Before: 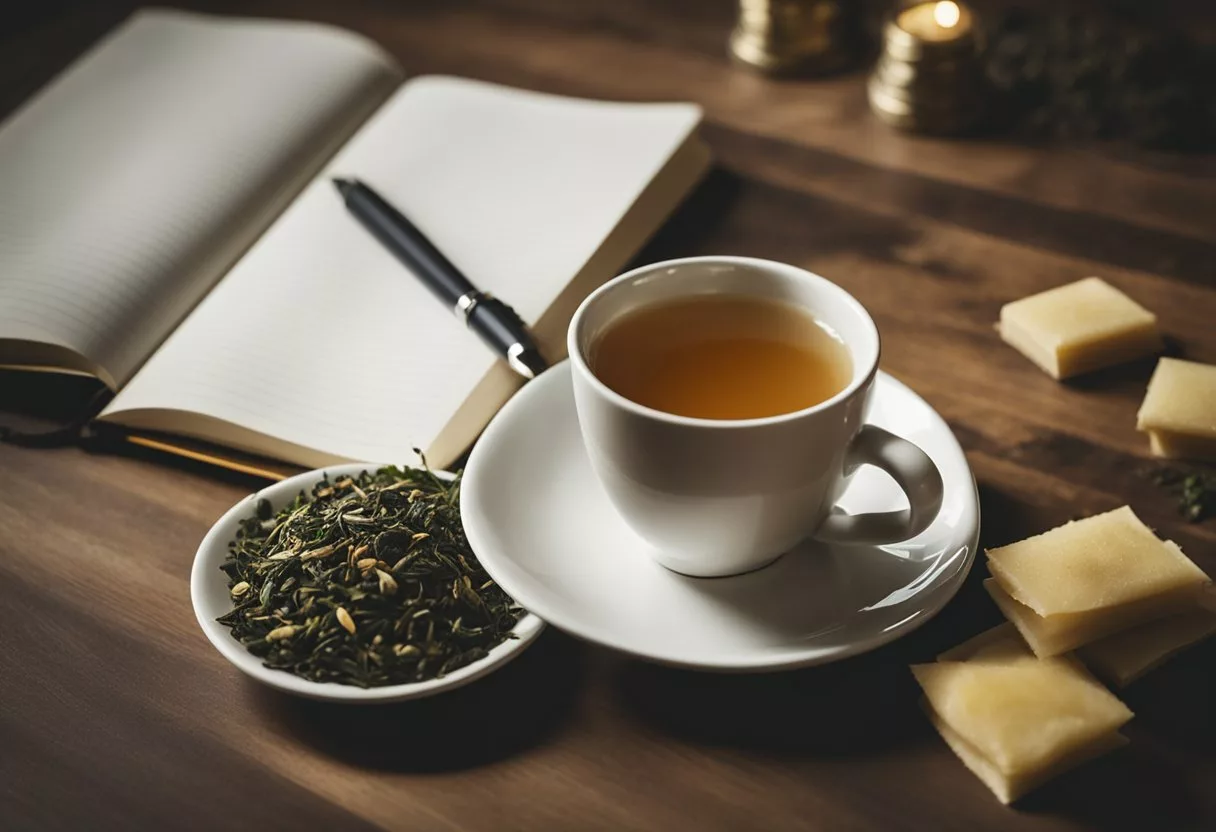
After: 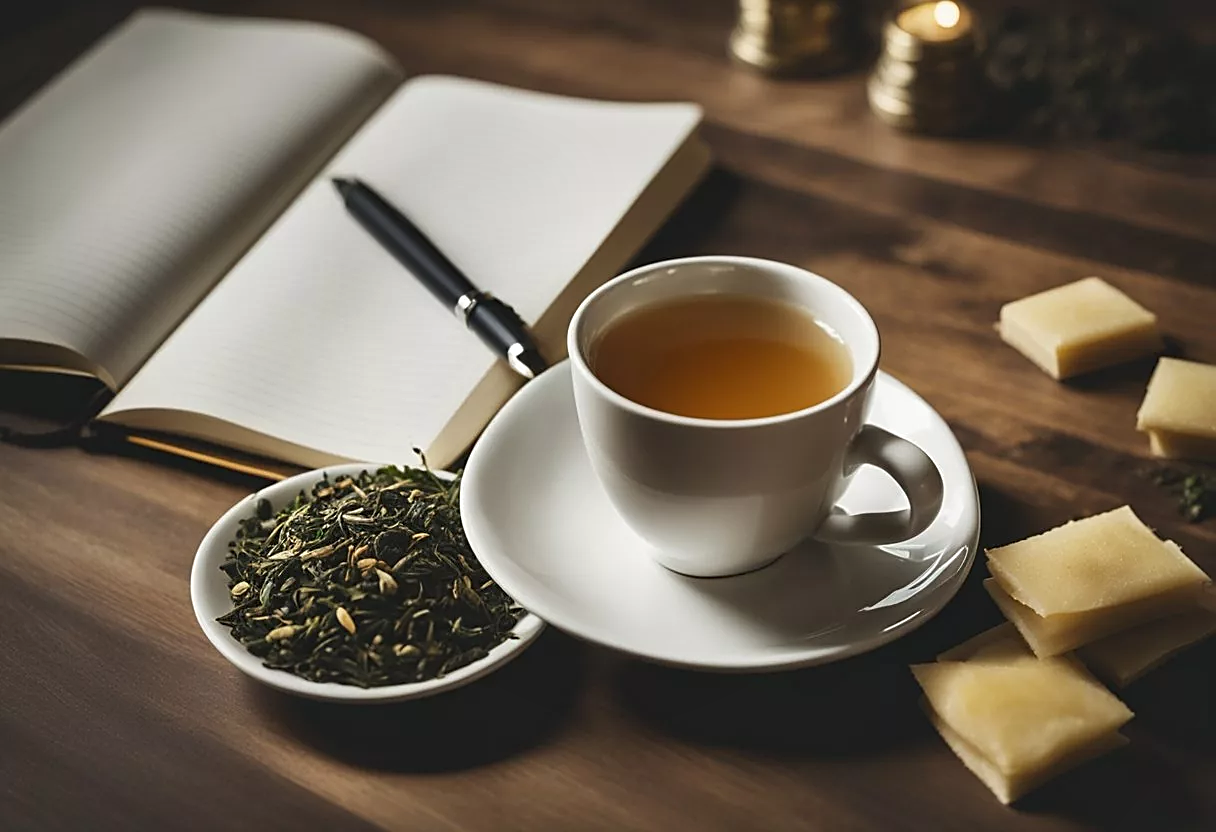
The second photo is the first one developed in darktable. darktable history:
shadows and highlights: shadows 20.91, highlights -81.14, soften with gaussian
sharpen: on, module defaults
